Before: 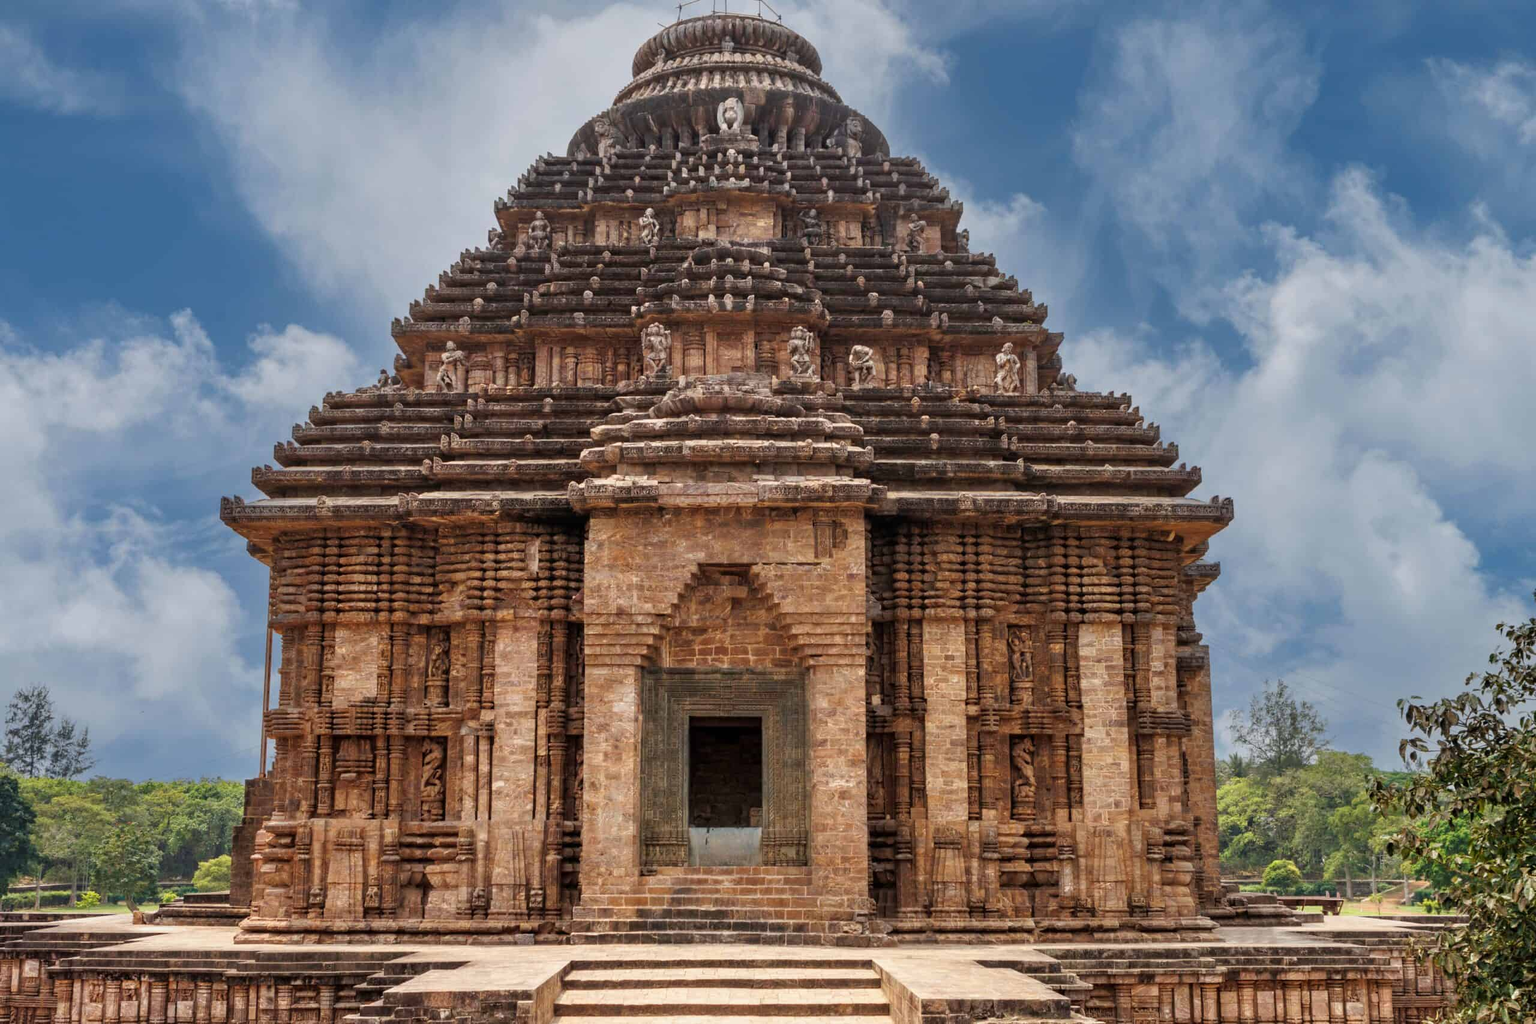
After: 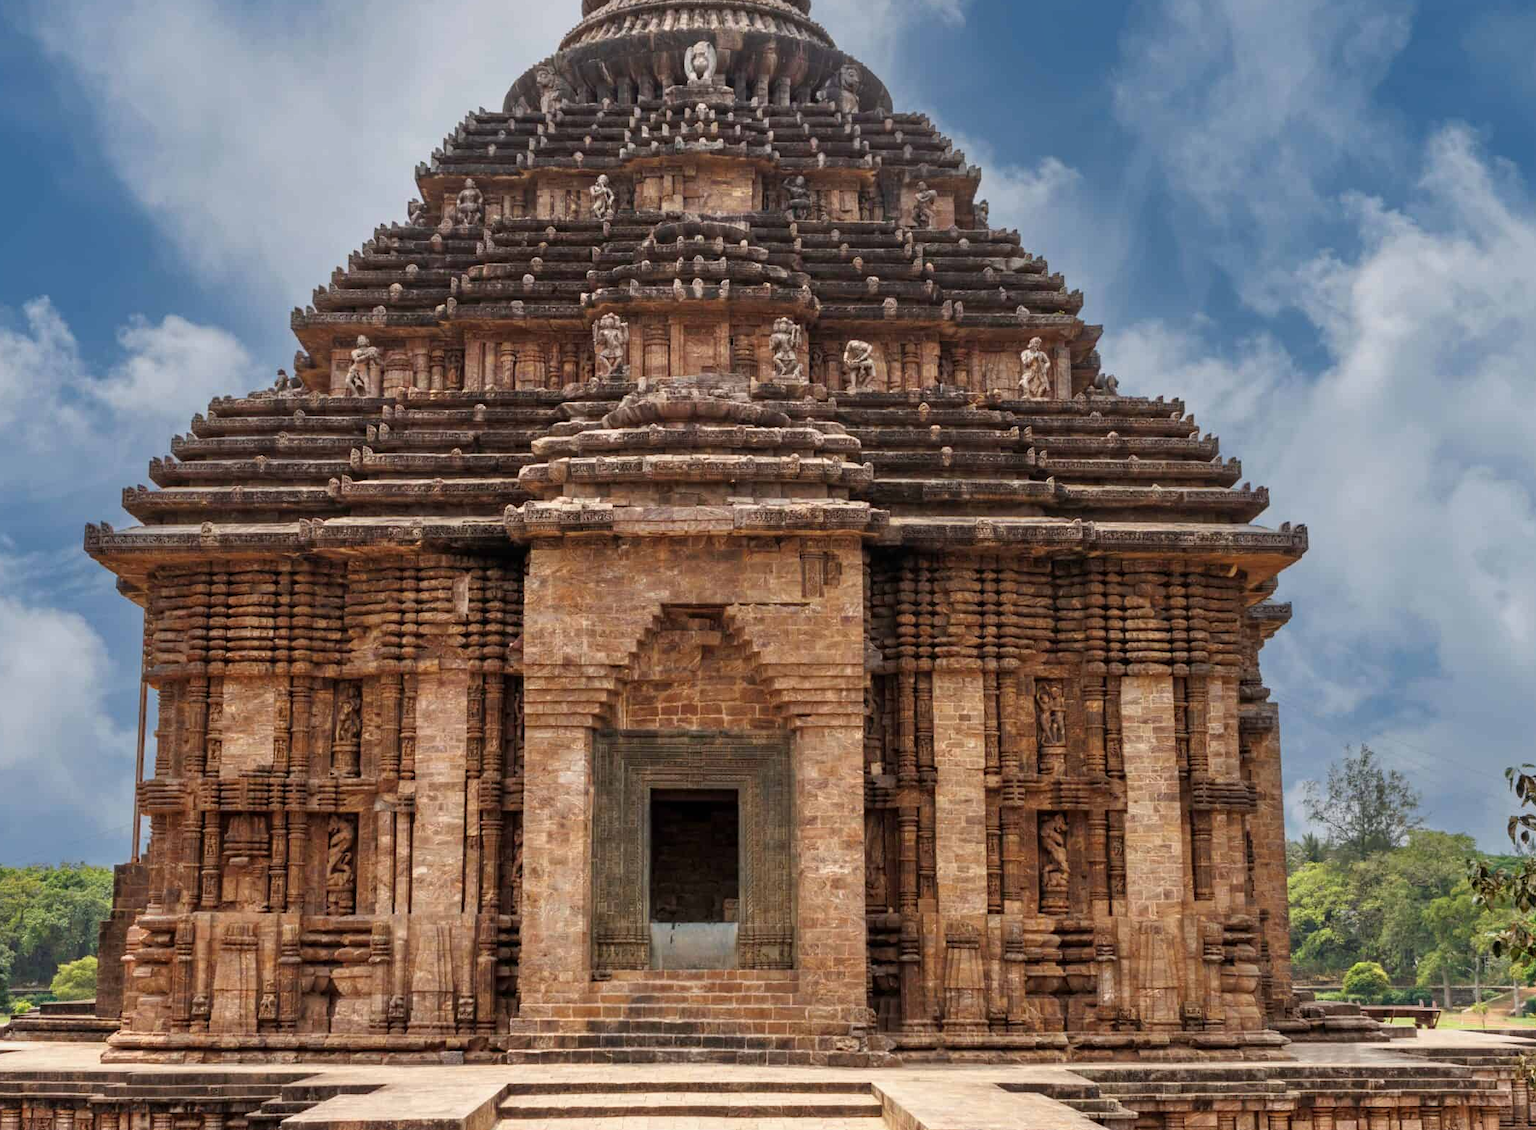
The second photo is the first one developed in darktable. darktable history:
tone equalizer: -8 EV 0.064 EV, smoothing diameter 24.83%, edges refinement/feathering 11.71, preserve details guided filter
crop: left 9.816%, top 6.218%, right 7.351%, bottom 2.391%
